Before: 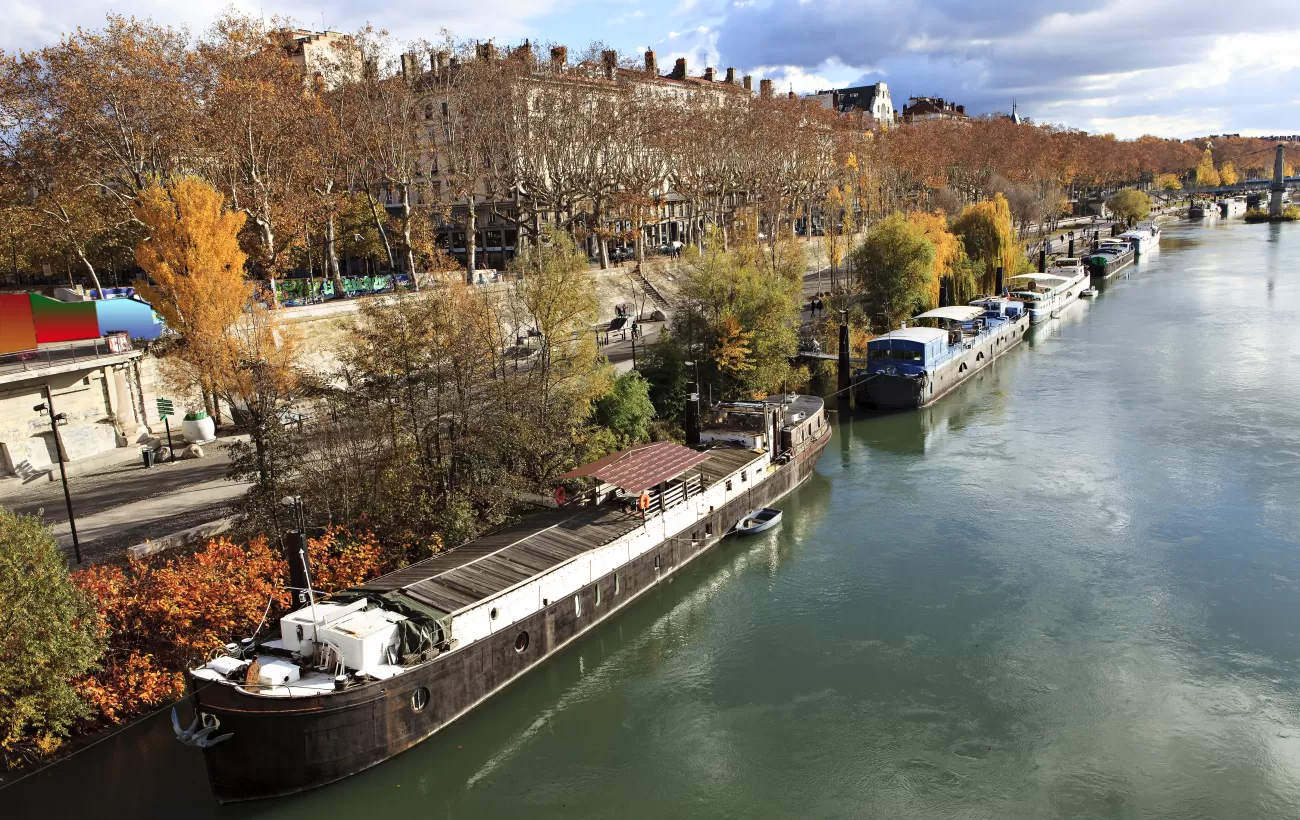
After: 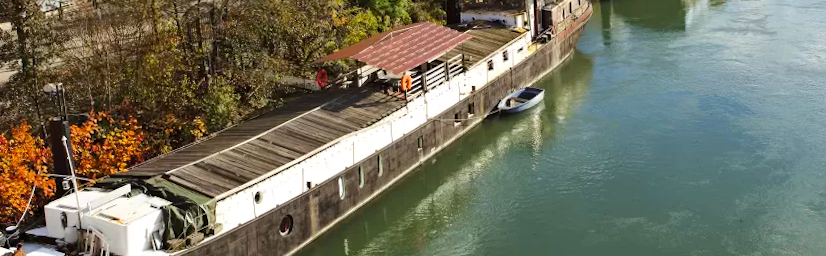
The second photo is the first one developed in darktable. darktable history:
crop: left 18.091%, top 51.13%, right 17.525%, bottom 16.85%
color balance rgb: perceptual saturation grading › global saturation 25%, perceptual brilliance grading › mid-tones 10%, perceptual brilliance grading › shadows 15%, global vibrance 20%
rotate and perspective: rotation -1°, crop left 0.011, crop right 0.989, crop top 0.025, crop bottom 0.975
